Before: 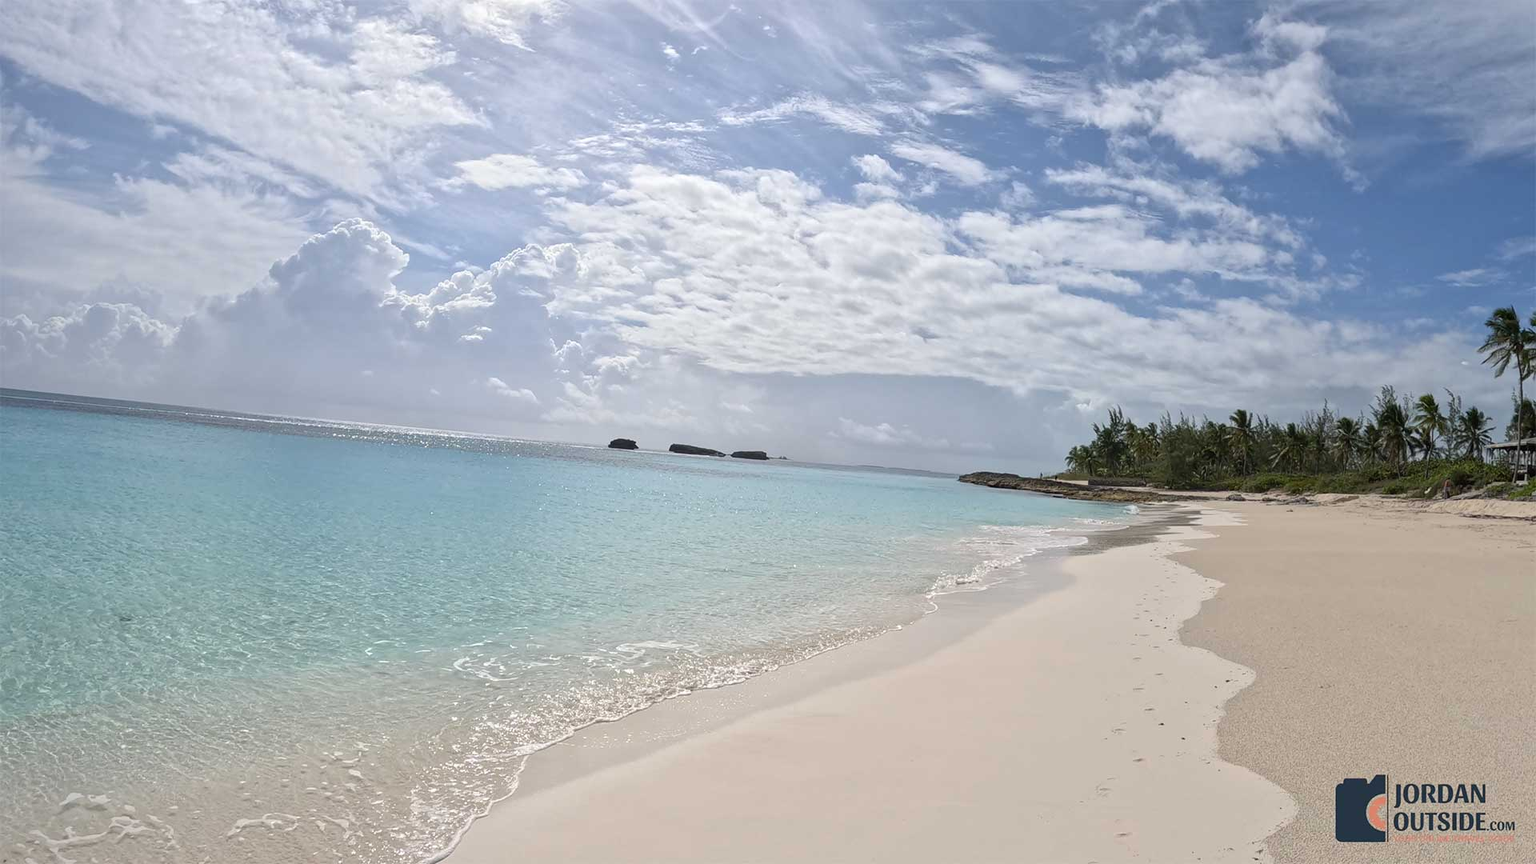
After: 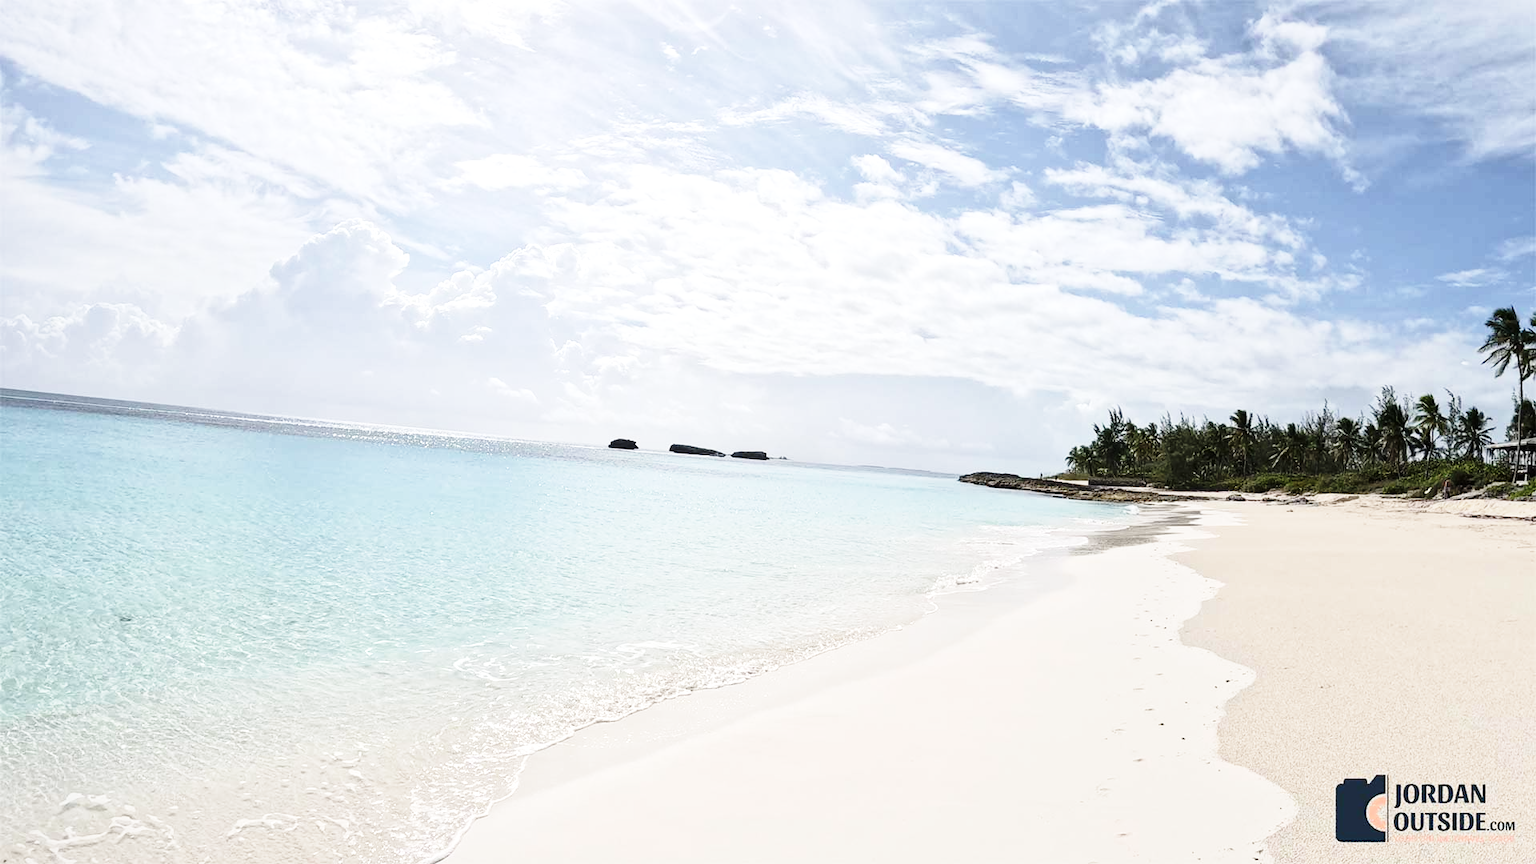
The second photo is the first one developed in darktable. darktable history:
tone equalizer: -8 EV -0.417 EV, -7 EV -0.389 EV, -6 EV -0.333 EV, -5 EV -0.222 EV, -3 EV 0.222 EV, -2 EV 0.333 EV, -1 EV 0.389 EV, +0 EV 0.417 EV, edges refinement/feathering 500, mask exposure compensation -1.57 EV, preserve details no
base curve: curves: ch0 [(0, 0) (0.028, 0.03) (0.121, 0.232) (0.46, 0.748) (0.859, 0.968) (1, 1)], preserve colors none
contrast brightness saturation: contrast 0.11, saturation -0.17
